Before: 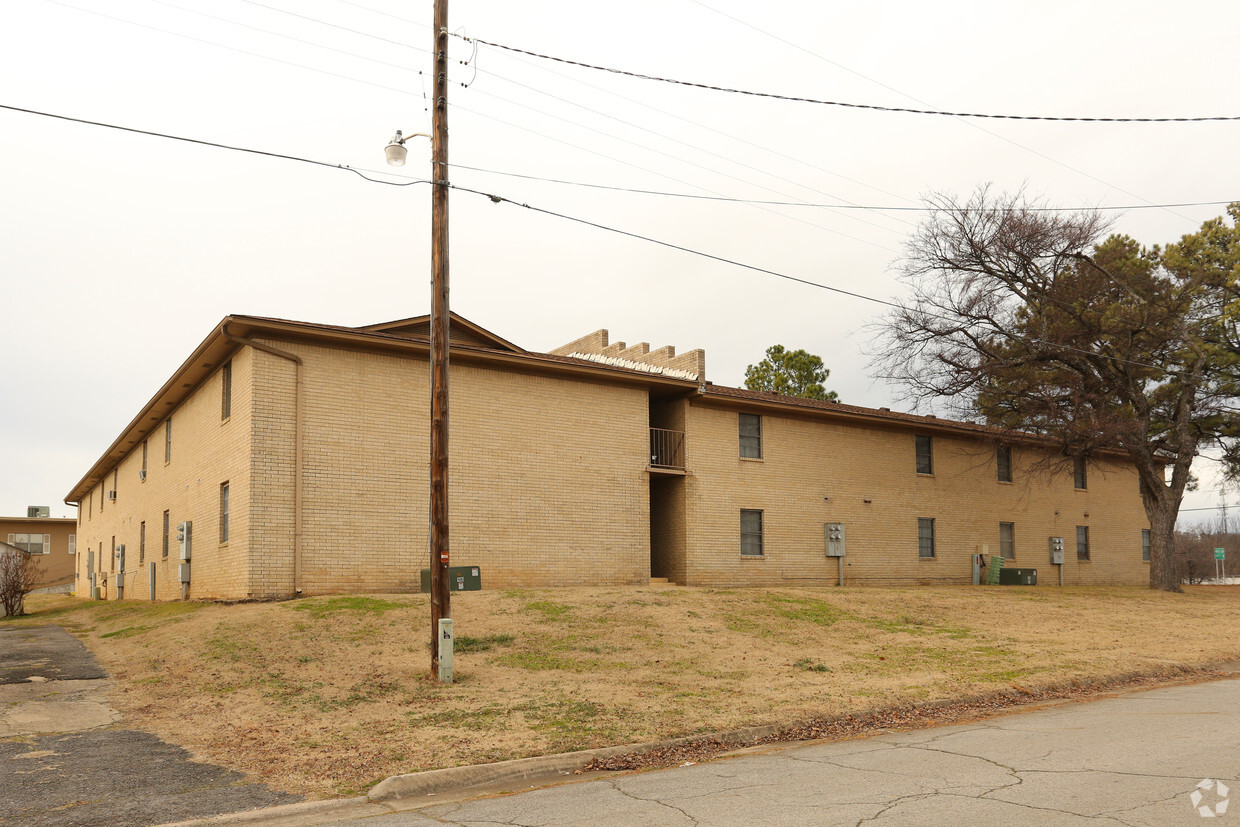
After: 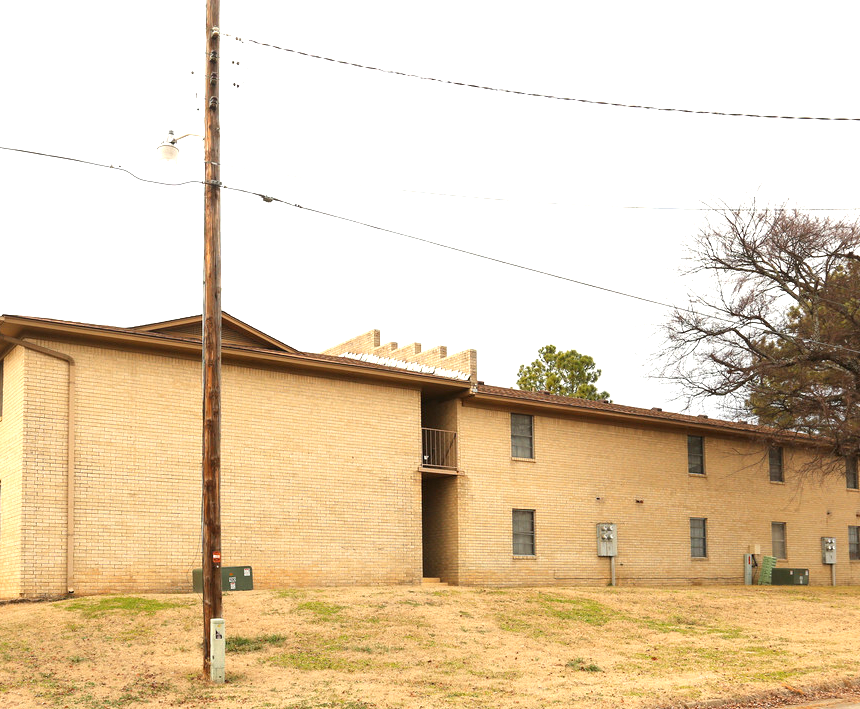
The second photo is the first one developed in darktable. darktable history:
crop: left 18.434%, right 12.167%, bottom 14.169%
exposure: black level correction 0.001, exposure 0.963 EV, compensate highlight preservation false
